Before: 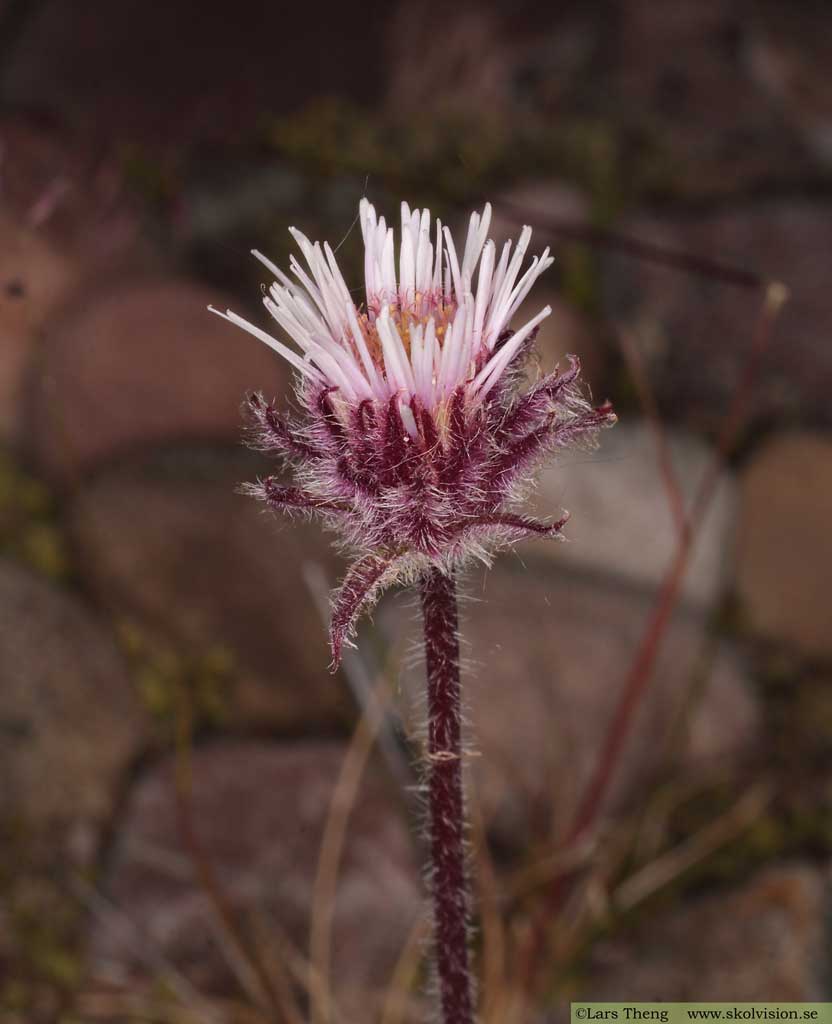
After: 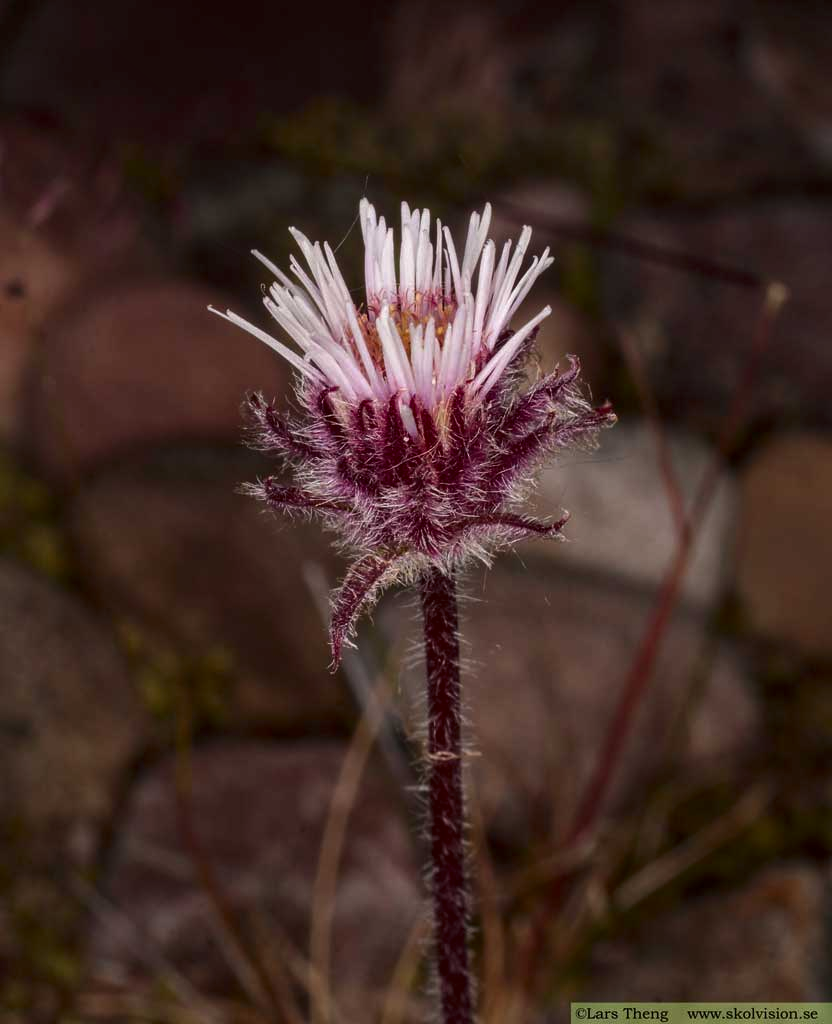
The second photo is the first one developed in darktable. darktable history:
local contrast: on, module defaults
contrast brightness saturation: contrast 0.065, brightness -0.134, saturation 0.055
